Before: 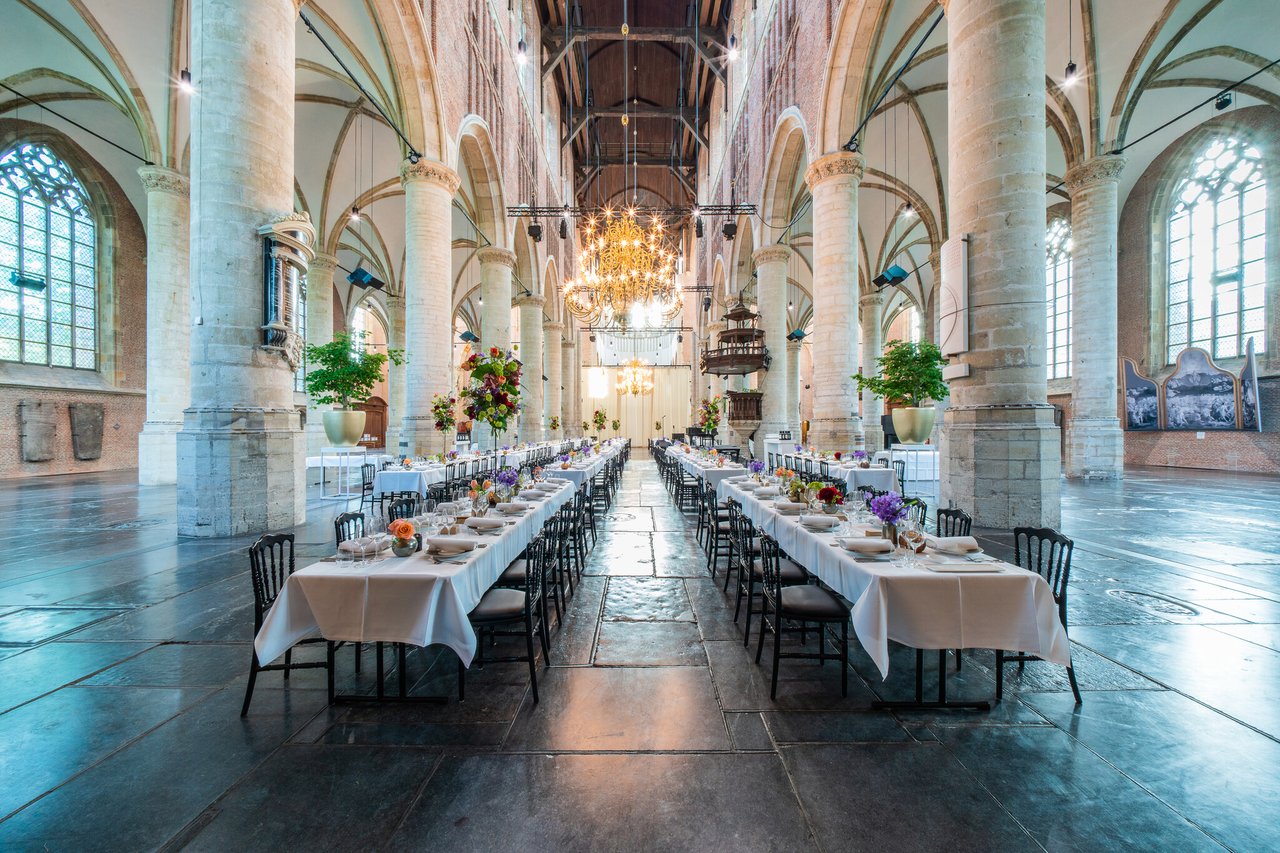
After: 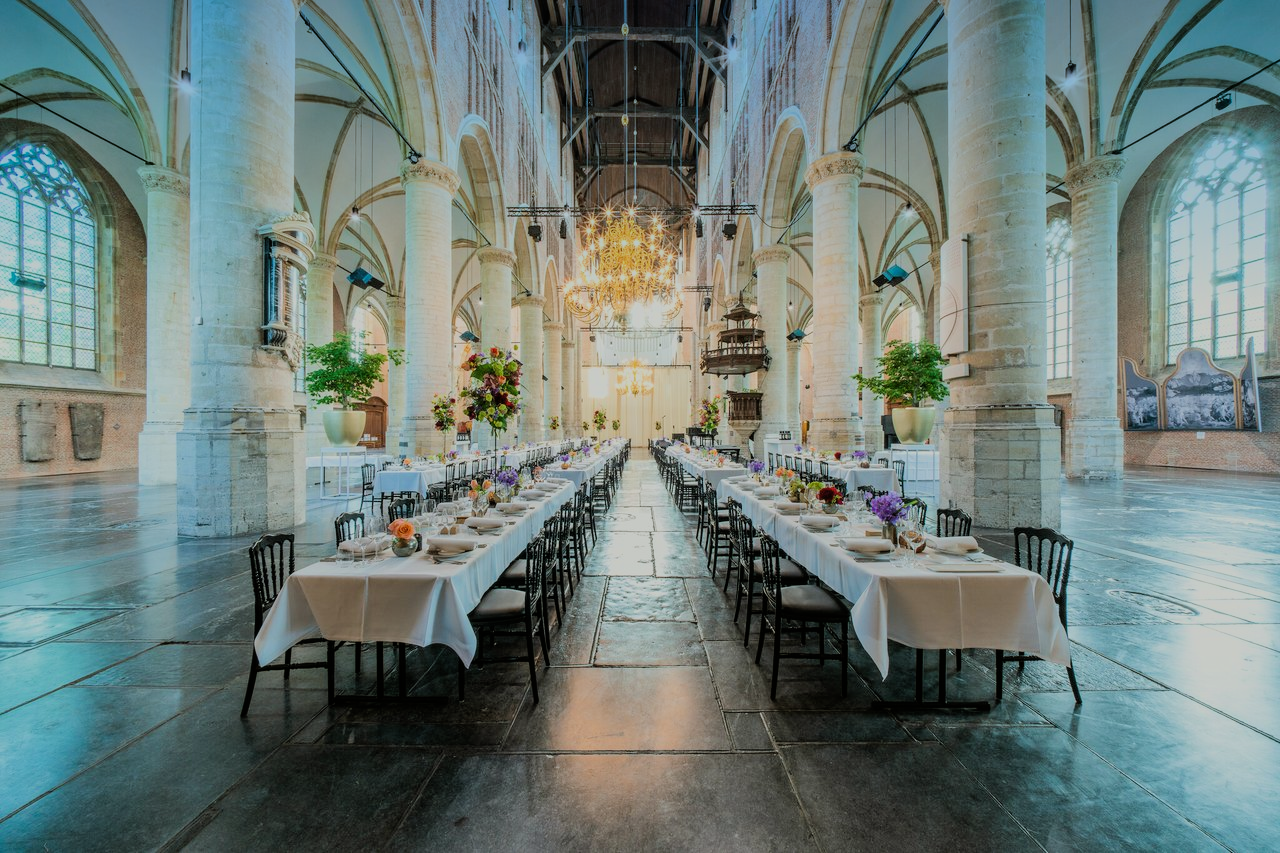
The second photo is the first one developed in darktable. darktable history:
white balance: red 0.986, blue 1.01
filmic rgb: black relative exposure -7.15 EV, white relative exposure 5.36 EV, hardness 3.02, color science v6 (2022)
graduated density: density 2.02 EV, hardness 44%, rotation 0.374°, offset 8.21, hue 208.8°, saturation 97%
color balance: mode lift, gamma, gain (sRGB), lift [1.04, 1, 1, 0.97], gamma [1.01, 1, 1, 0.97], gain [0.96, 1, 1, 0.97]
